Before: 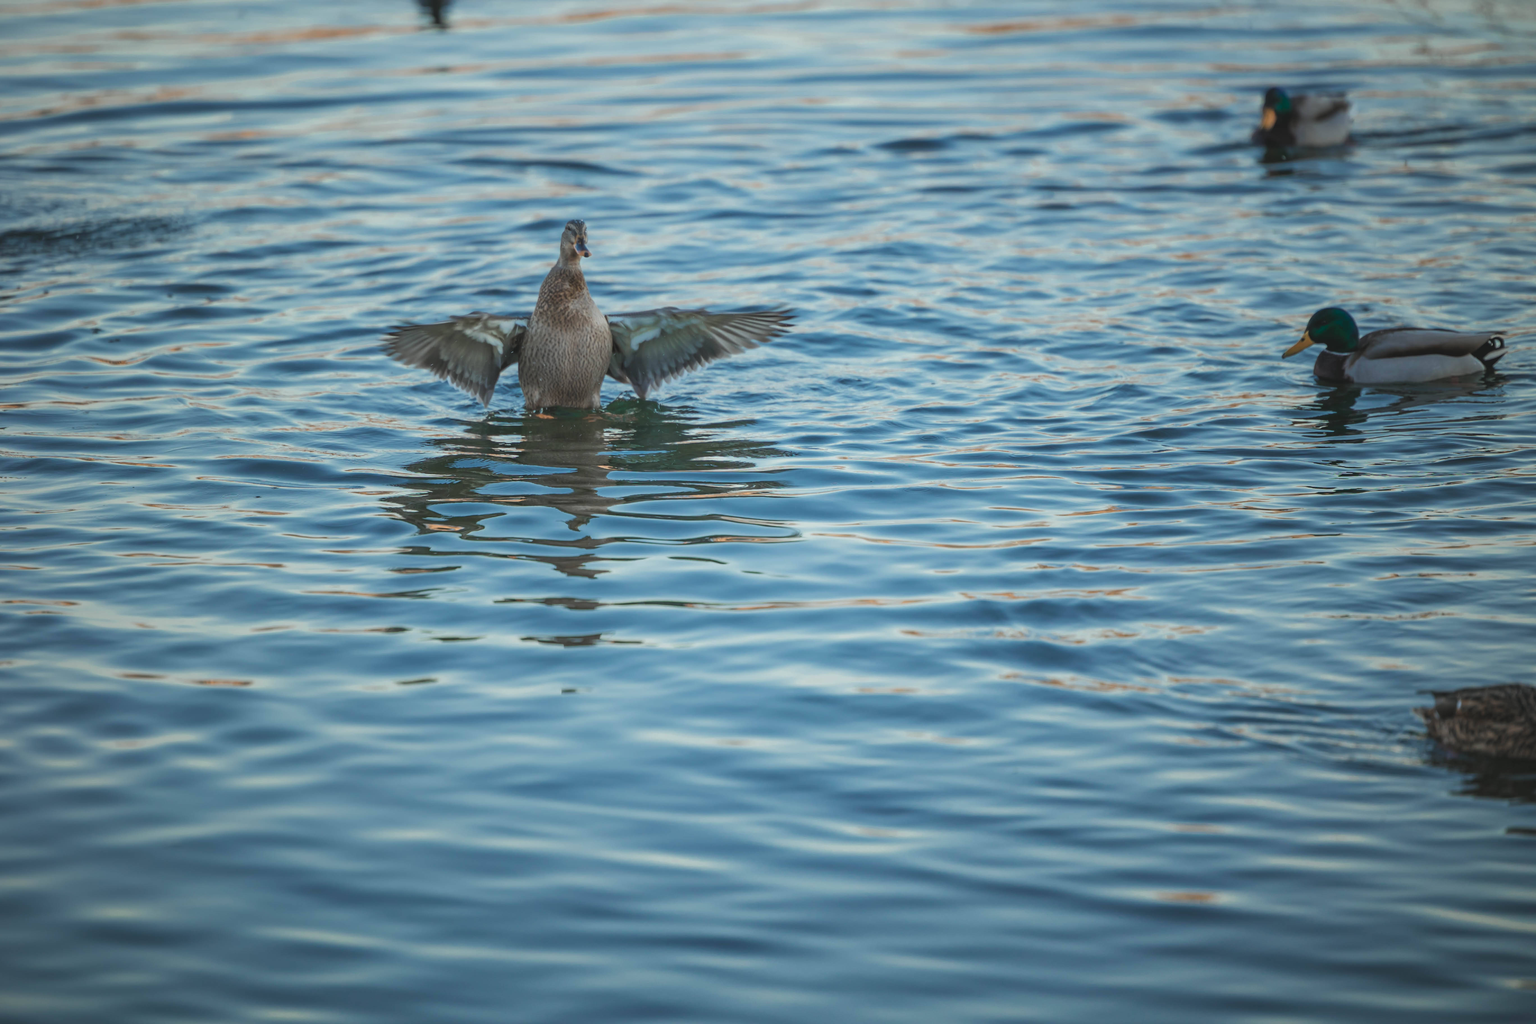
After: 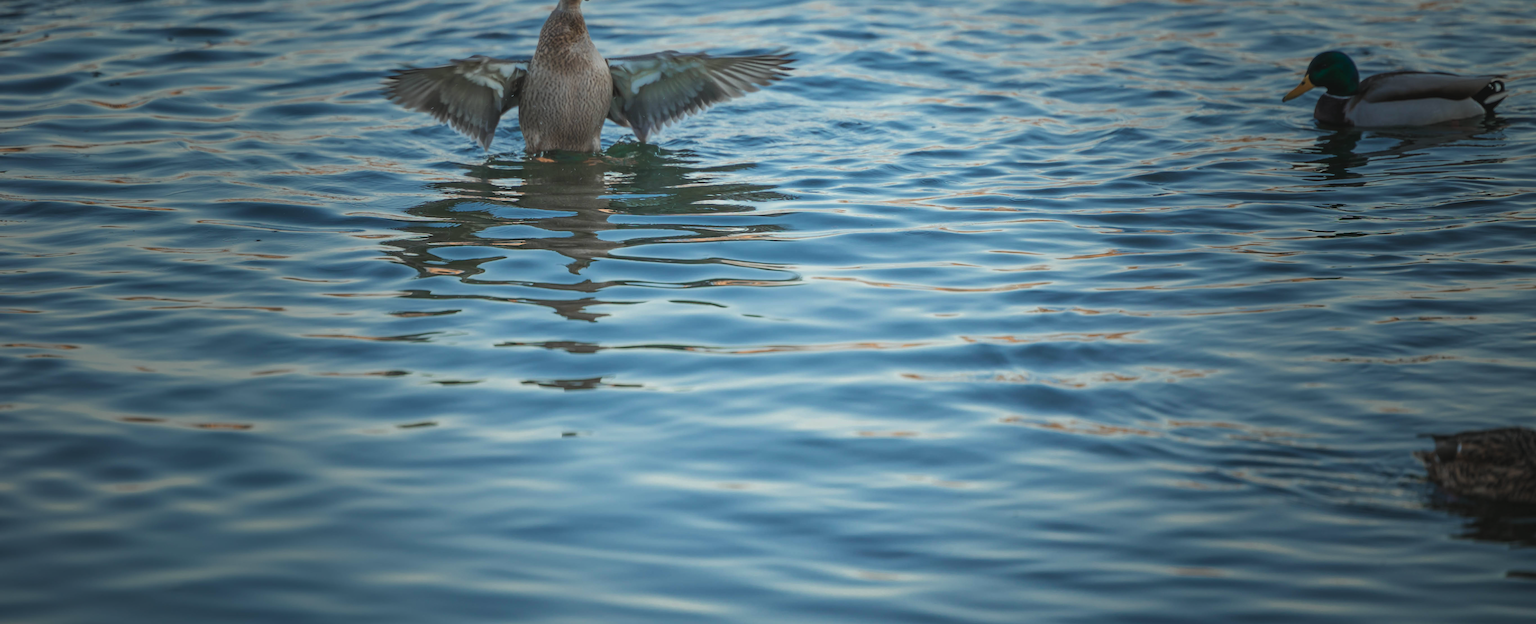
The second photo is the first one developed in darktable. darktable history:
vignetting: fall-off start 30.99%, fall-off radius 35.84%, saturation 0.001
crop and rotate: top 25.106%, bottom 13.945%
